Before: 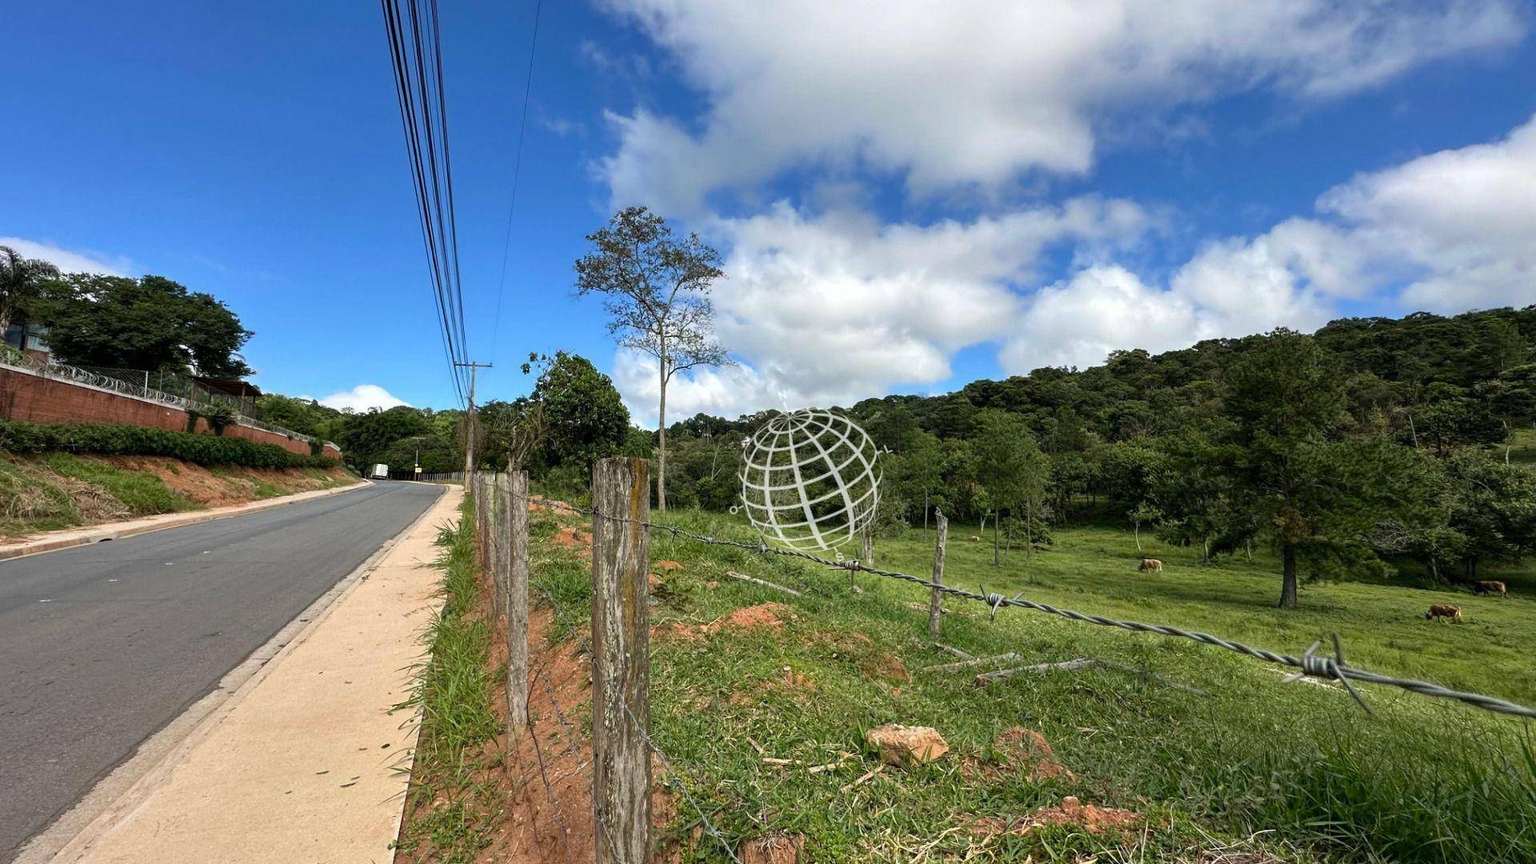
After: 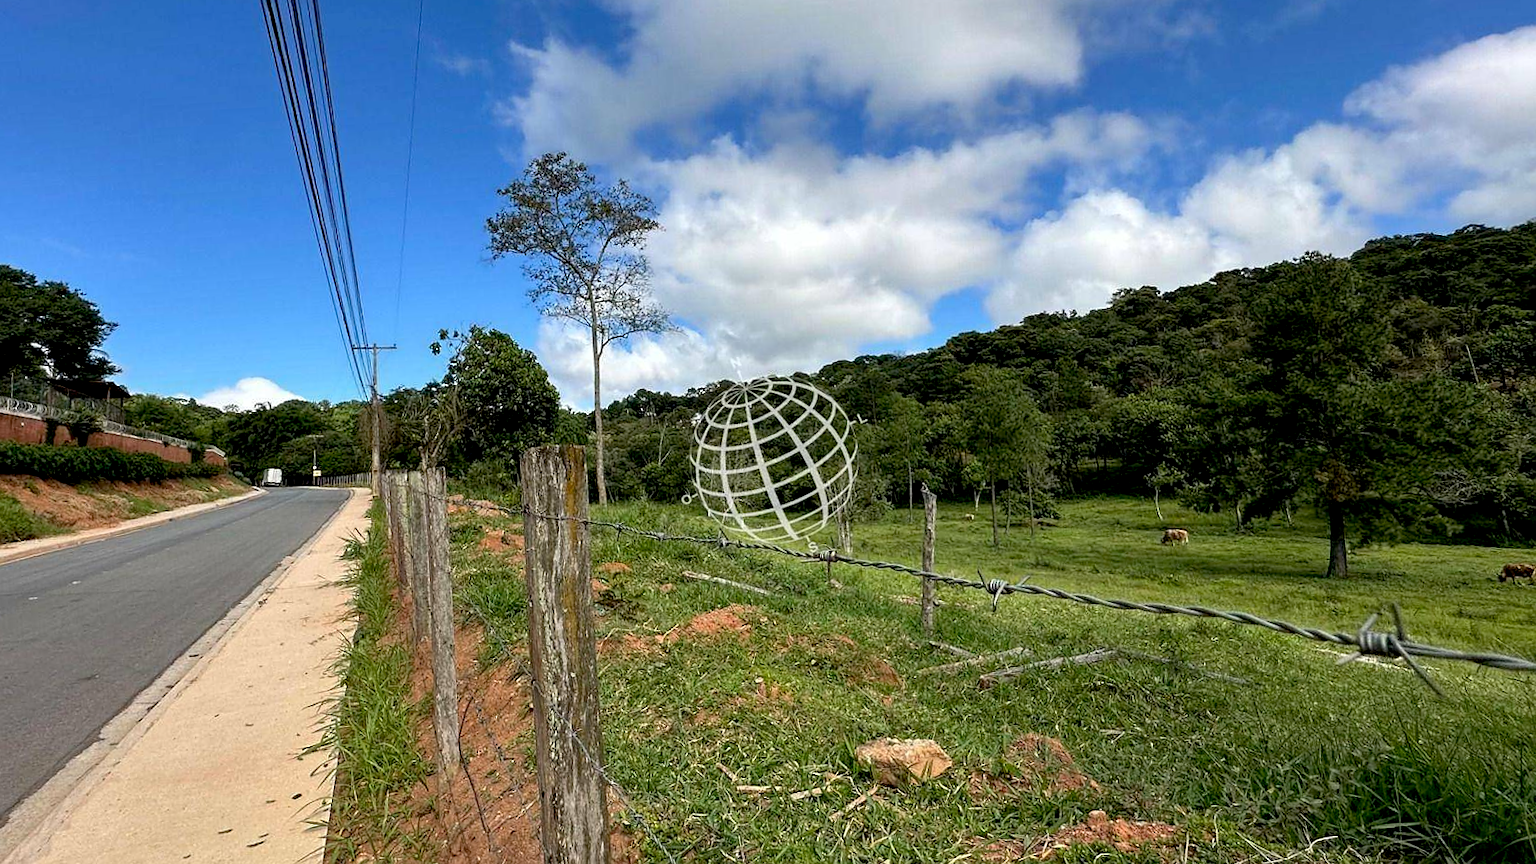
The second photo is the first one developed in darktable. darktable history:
sharpen: radius 1.045
crop and rotate: angle 3.18°, left 5.824%, top 5.713%
exposure: black level correction 0.01, exposure 0.015 EV, compensate highlight preservation false
